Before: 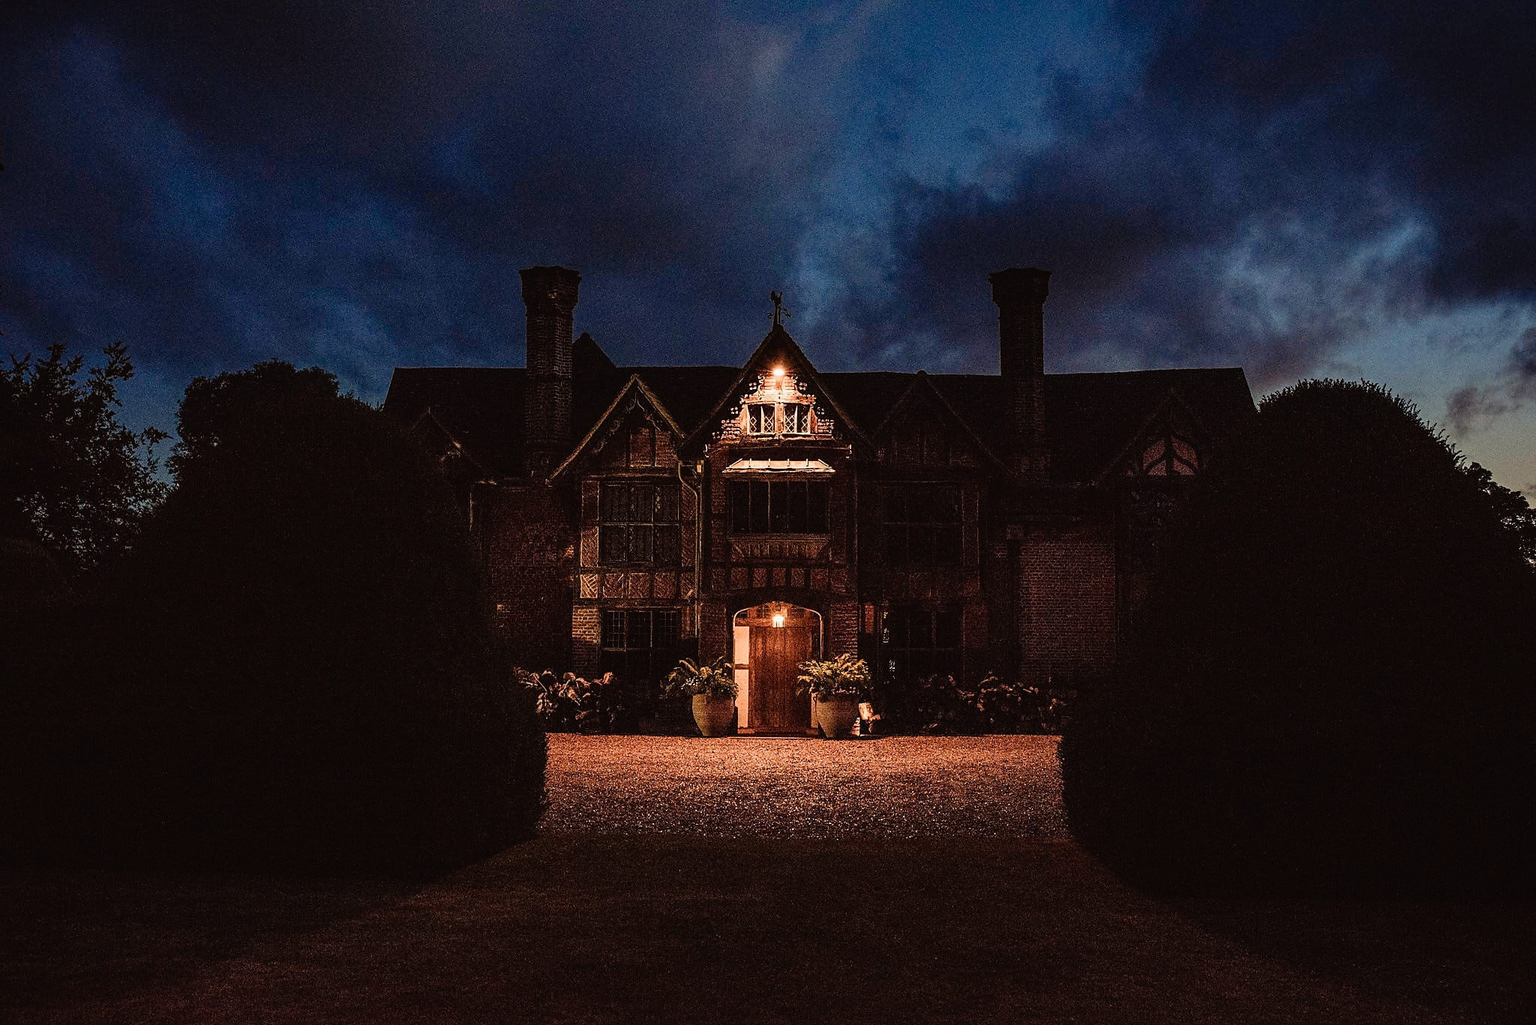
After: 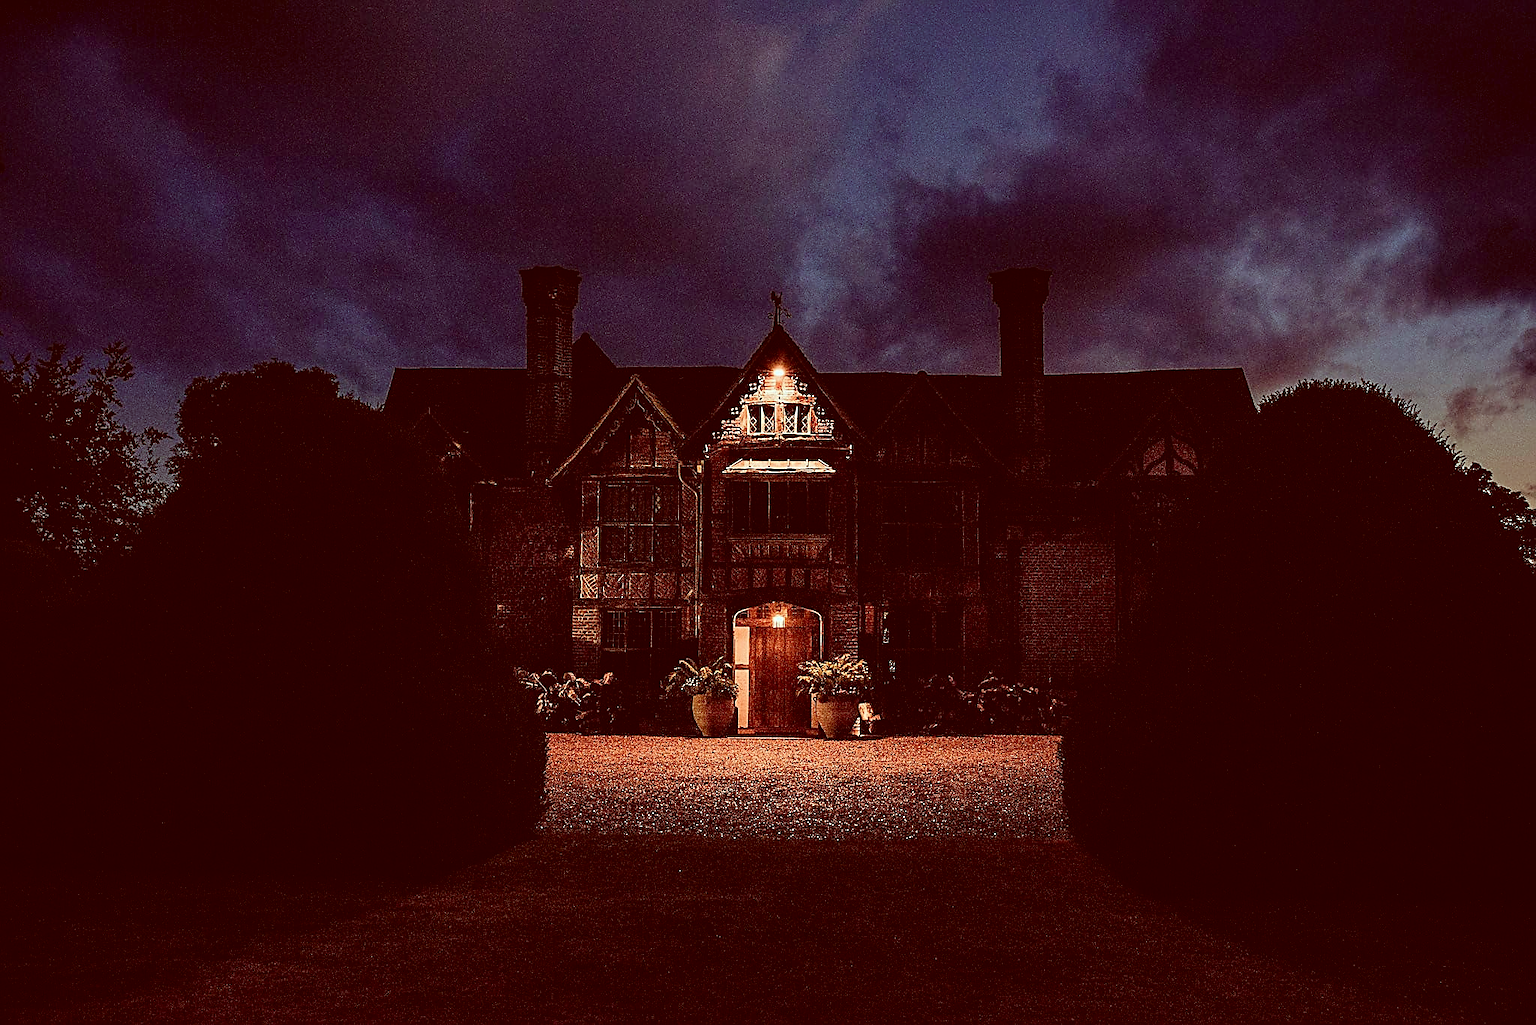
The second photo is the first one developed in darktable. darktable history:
color correction: highlights a* -7.23, highlights b* -0.161, shadows a* 20.08, shadows b* 11.73
sharpen: on, module defaults
